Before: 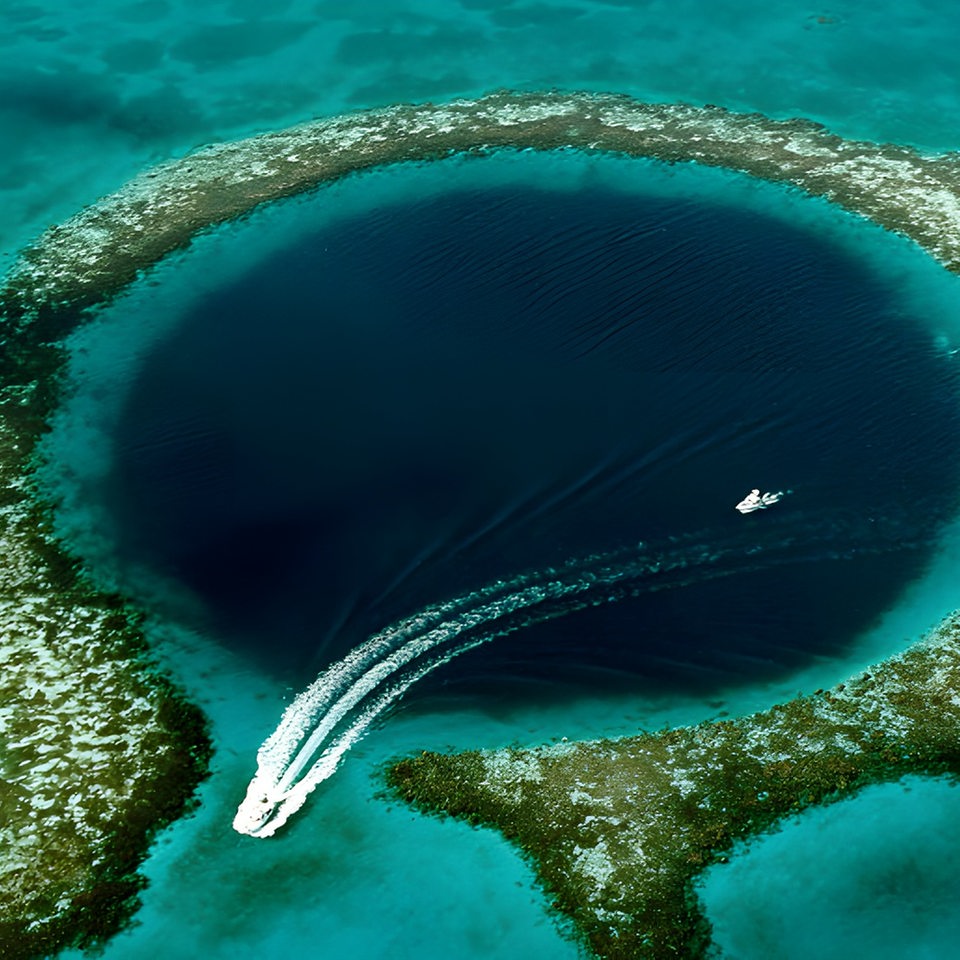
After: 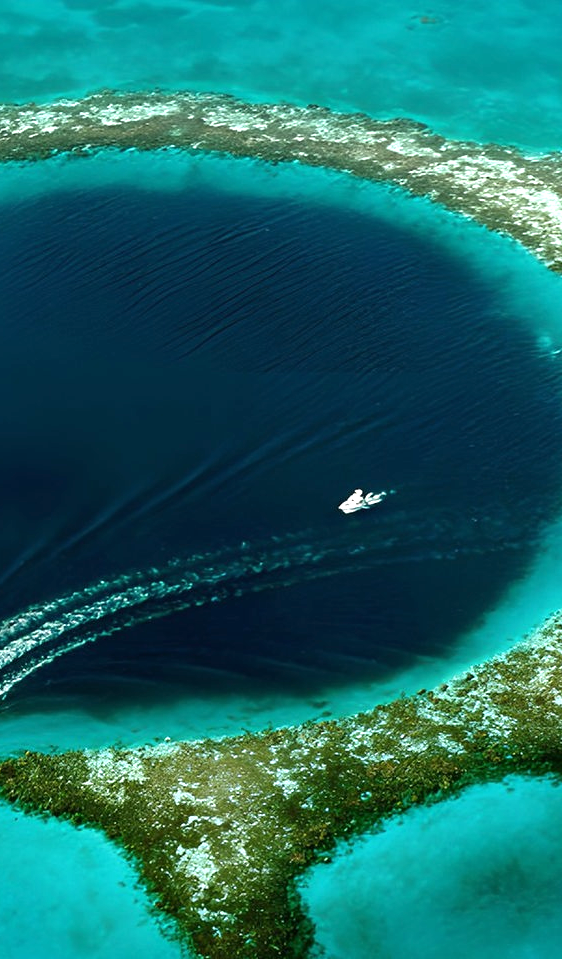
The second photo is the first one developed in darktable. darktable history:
crop: left 41.402%
exposure: black level correction 0, exposure 0.7 EV, compensate exposure bias true, compensate highlight preservation false
